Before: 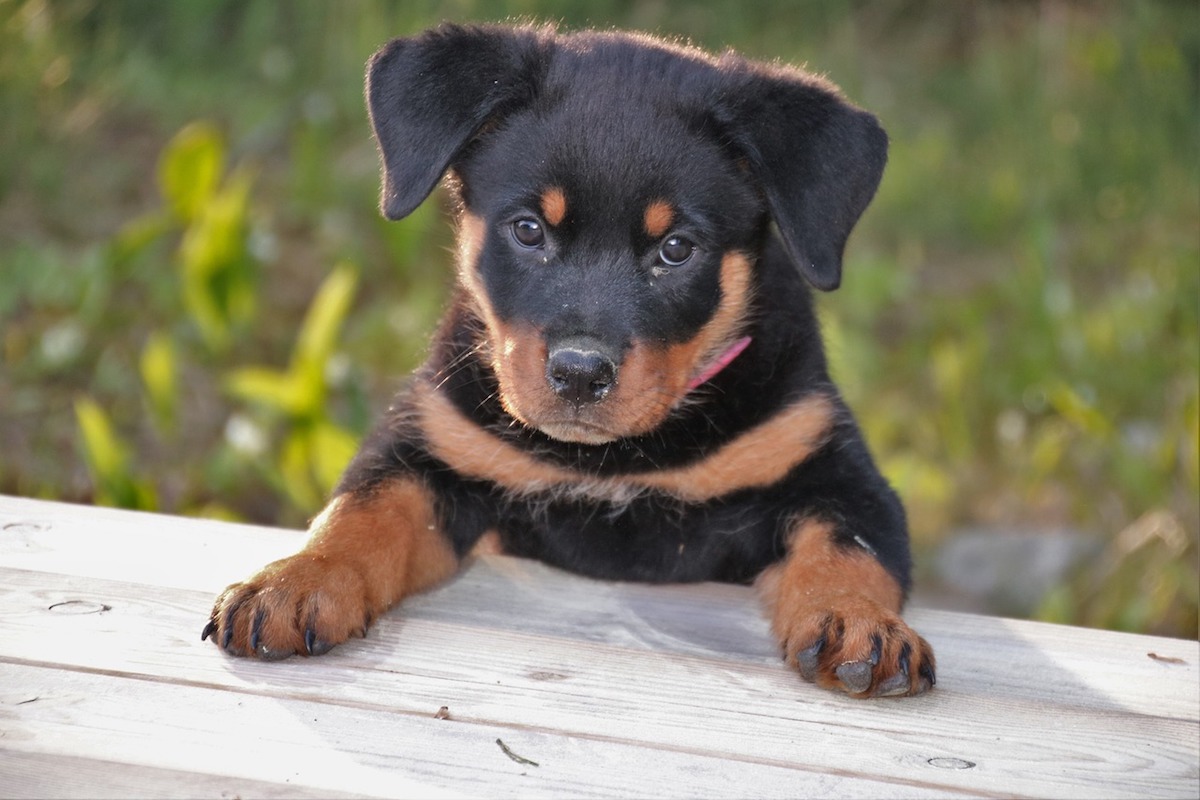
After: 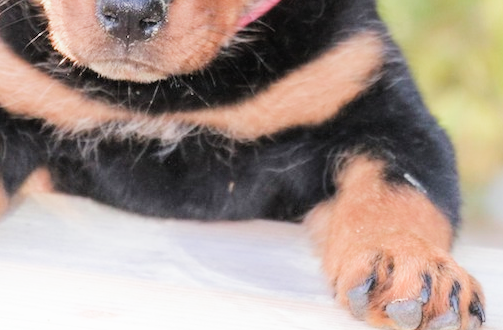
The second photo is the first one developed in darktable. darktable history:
crop: left 37.532%, top 45.282%, right 20.54%, bottom 13.435%
exposure: black level correction 0, exposure 1.299 EV, compensate highlight preservation false
shadows and highlights: shadows -54.43, highlights 85.1, soften with gaussian
color balance rgb: perceptual saturation grading › global saturation -0.114%, global vibrance 20%
filmic rgb: black relative exposure -7.65 EV, white relative exposure 4.56 EV, hardness 3.61, color science v4 (2020)
